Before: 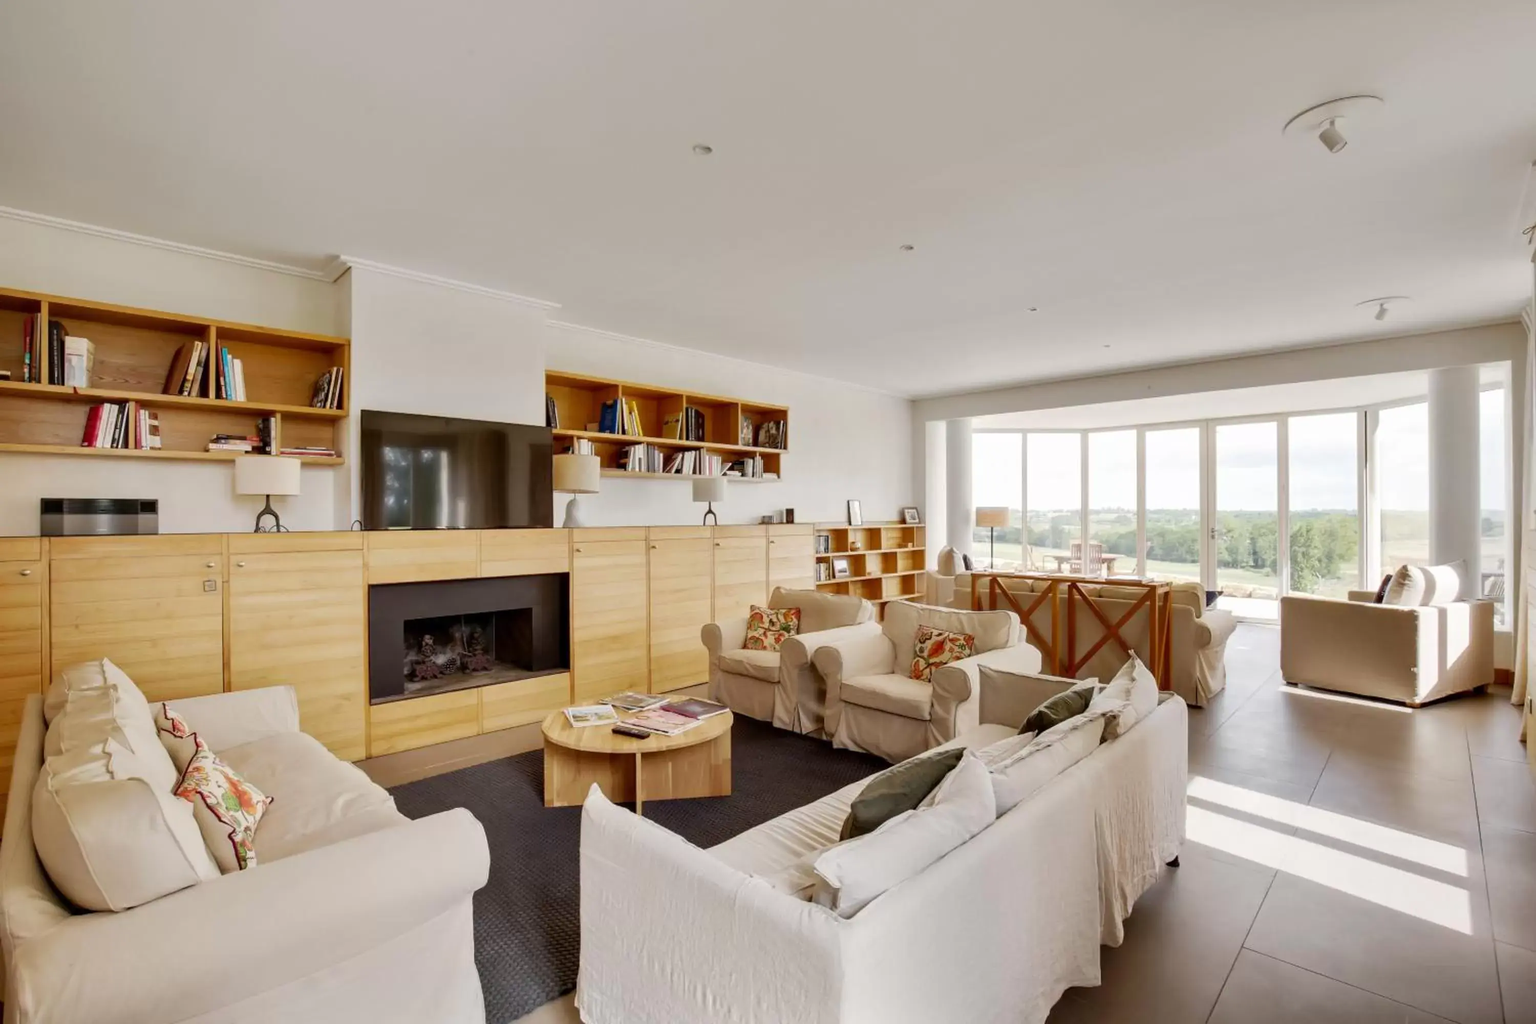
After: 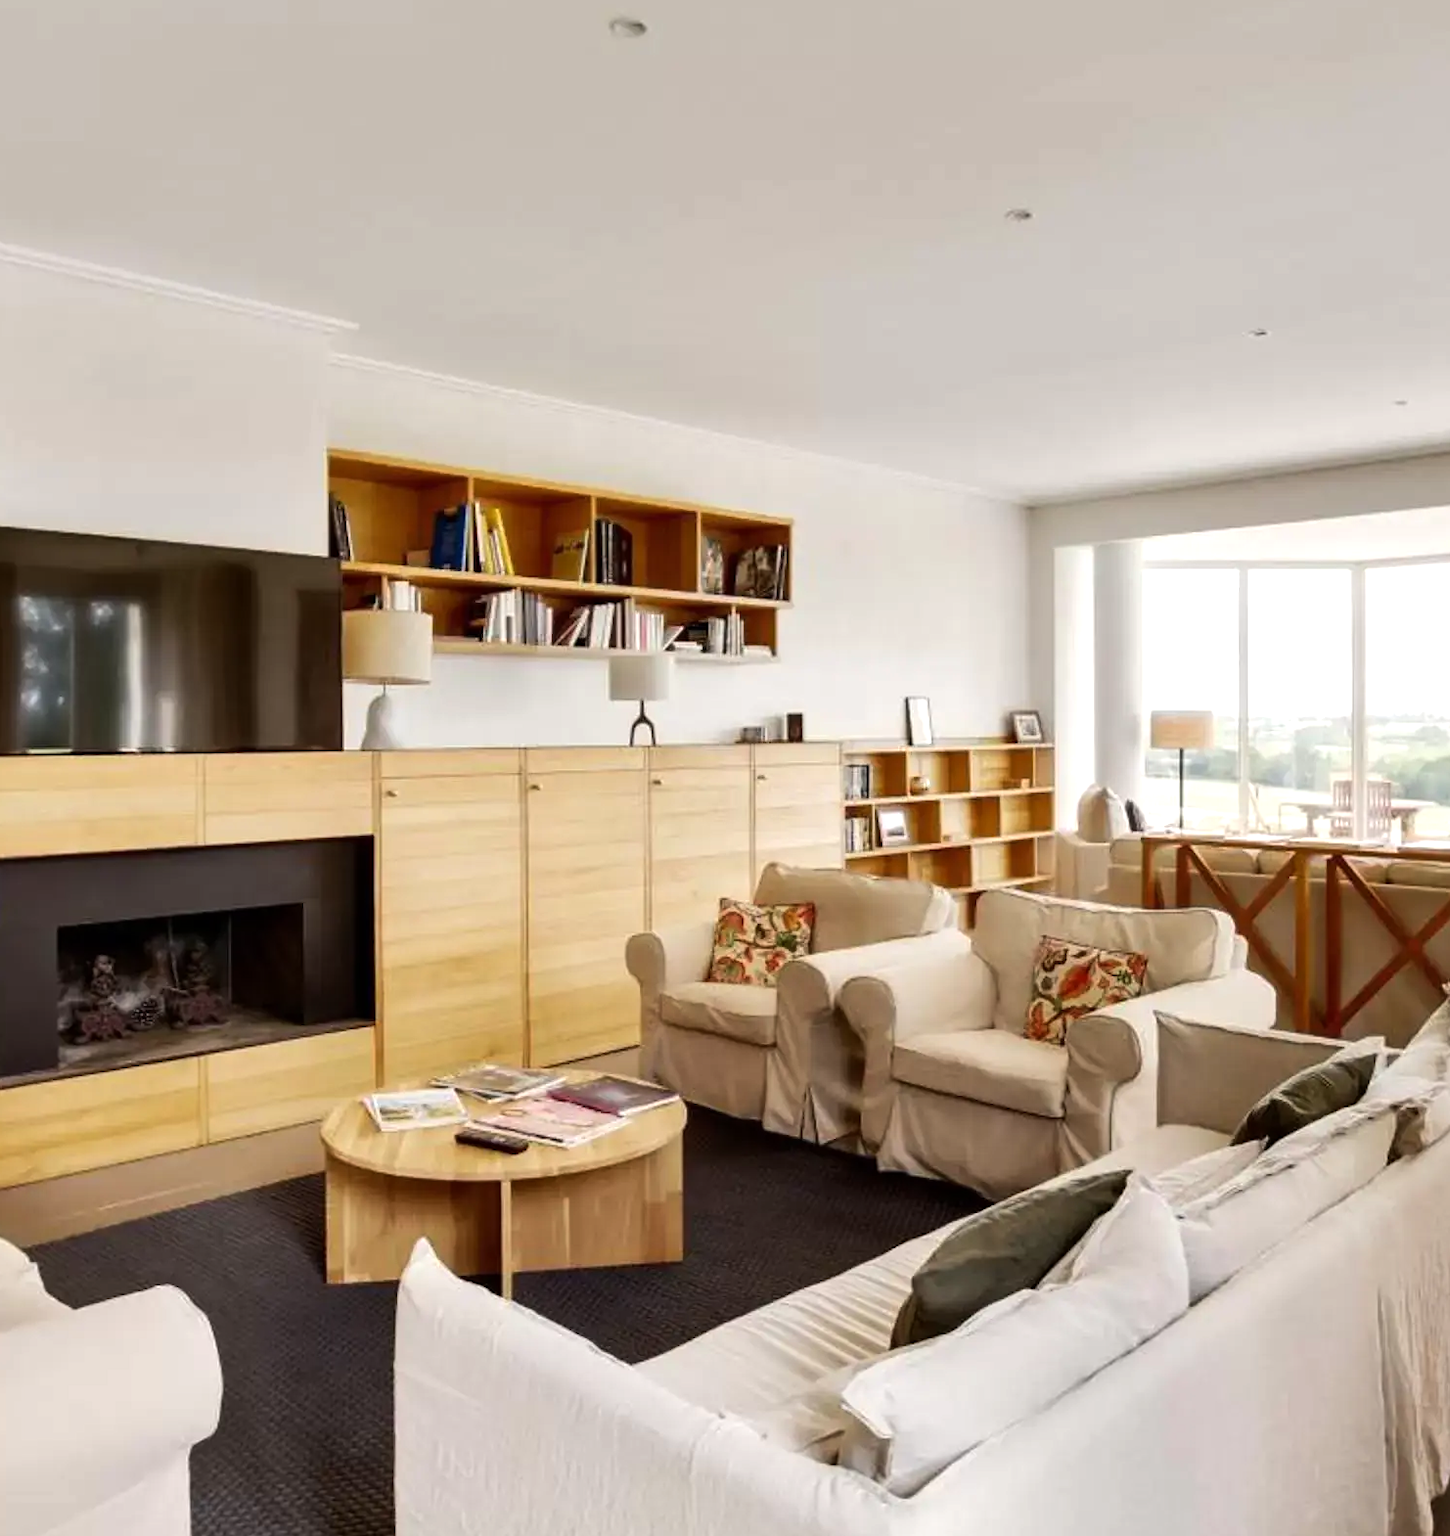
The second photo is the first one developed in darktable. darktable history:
tone equalizer: -8 EV -0.417 EV, -7 EV -0.389 EV, -6 EV -0.333 EV, -5 EV -0.222 EV, -3 EV 0.222 EV, -2 EV 0.333 EV, -1 EV 0.389 EV, +0 EV 0.417 EV, edges refinement/feathering 500, mask exposure compensation -1.57 EV, preserve details no
crop and rotate: angle 0.02°, left 24.353%, top 13.219%, right 26.156%, bottom 8.224%
